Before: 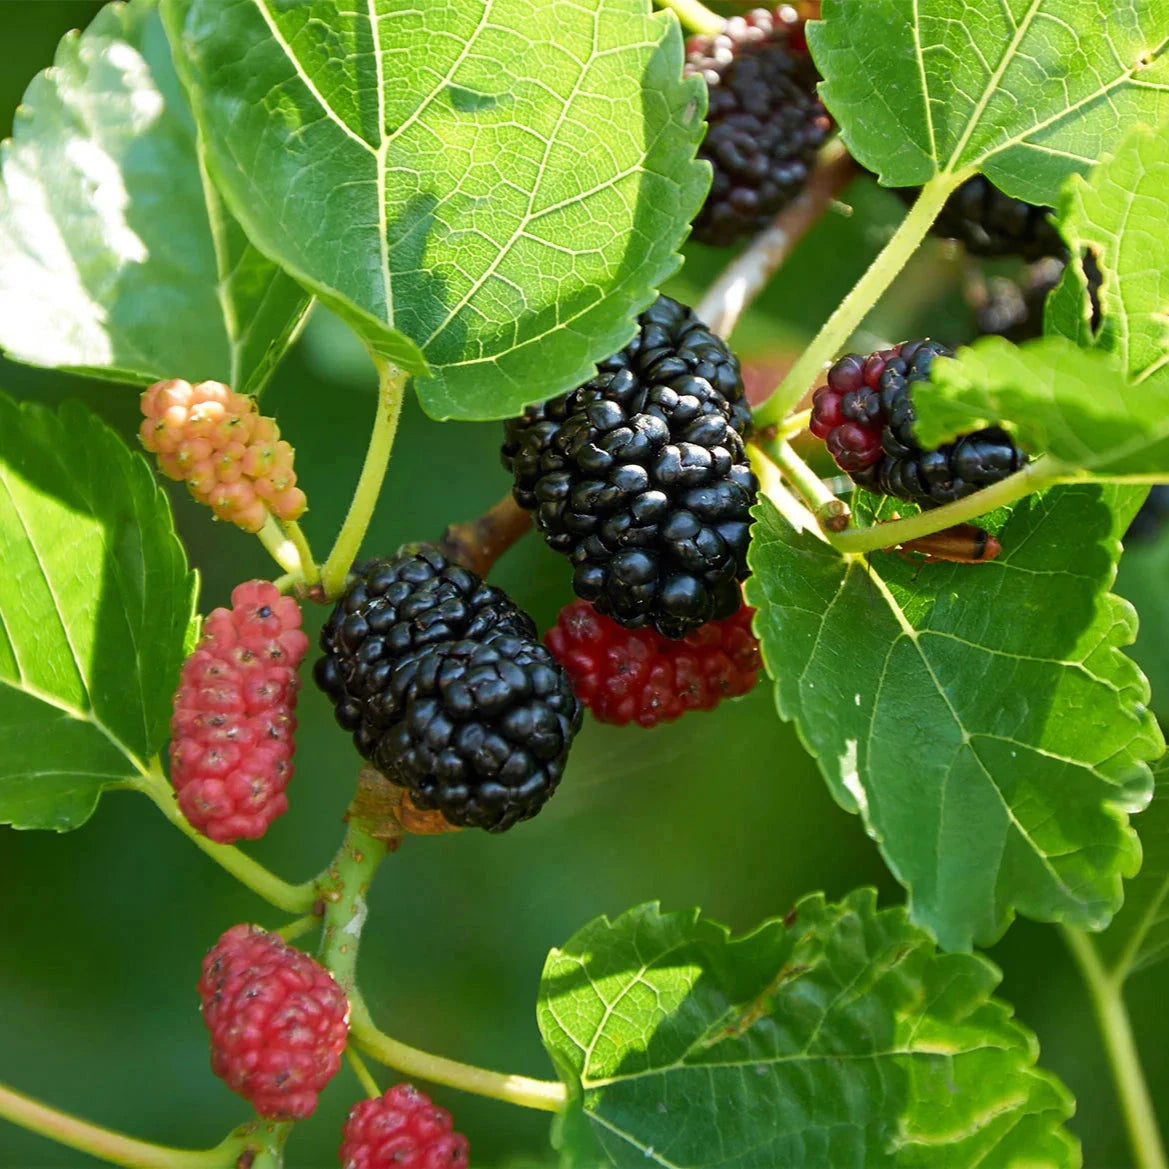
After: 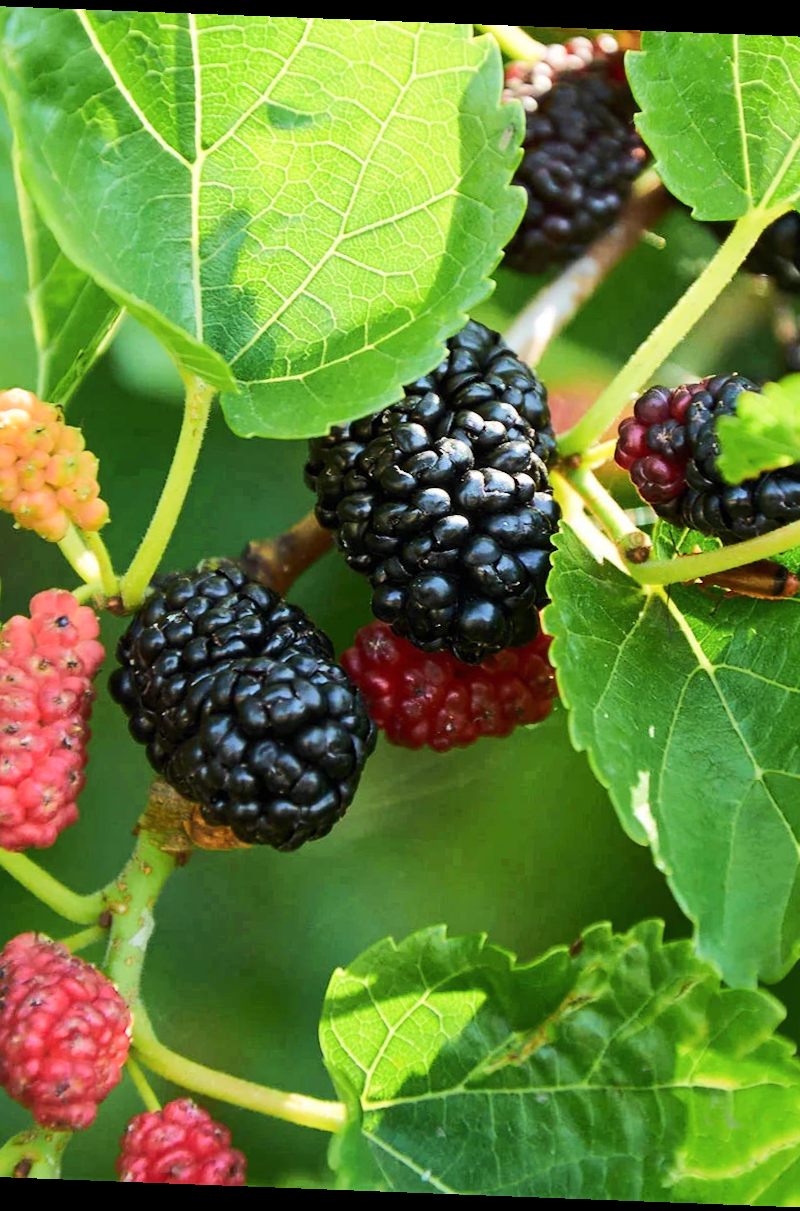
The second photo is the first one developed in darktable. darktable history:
crop and rotate: left 18.442%, right 15.508%
rgb curve: curves: ch0 [(0, 0) (0.284, 0.292) (0.505, 0.644) (1, 1)]; ch1 [(0, 0) (0.284, 0.292) (0.505, 0.644) (1, 1)]; ch2 [(0, 0) (0.284, 0.292) (0.505, 0.644) (1, 1)], compensate middle gray true
rotate and perspective: rotation 2.17°, automatic cropping off
color balance: output saturation 98.5%
